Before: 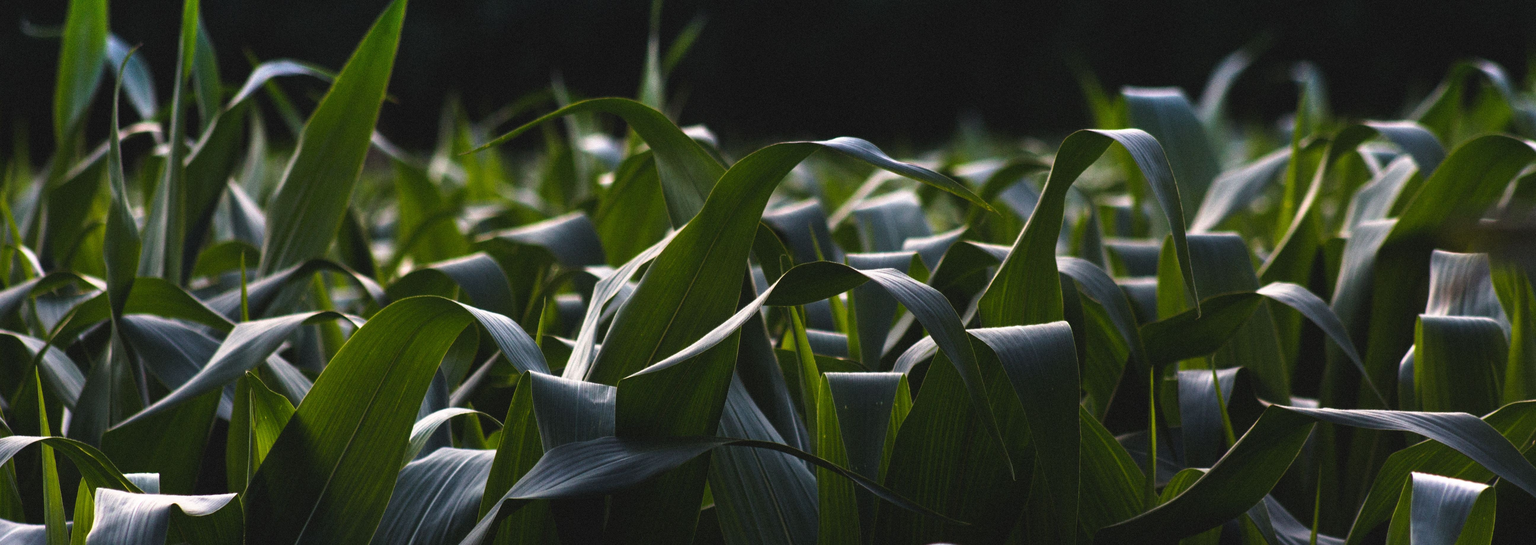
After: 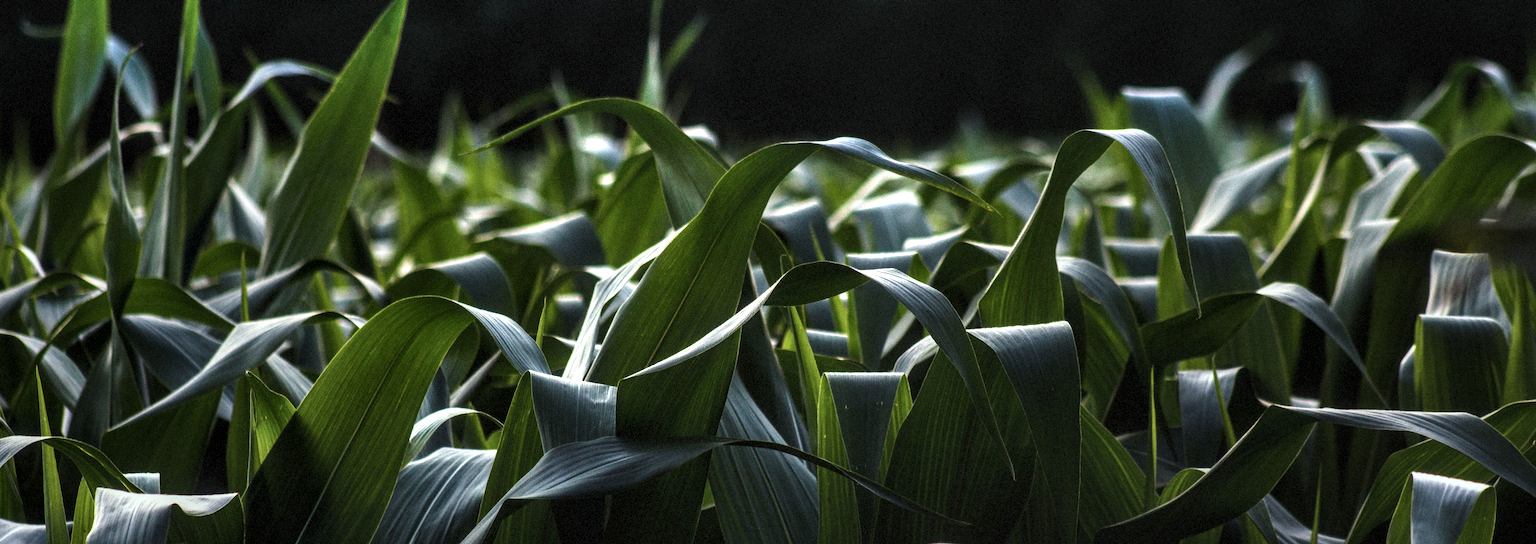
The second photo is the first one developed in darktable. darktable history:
base curve: curves: ch0 [(0, 0) (0.472, 0.508) (1, 1)]
vignetting: fall-off start 16.85%, fall-off radius 100.26%, brightness -0.301, saturation -0.049, center (-0.034, 0.155), width/height ratio 0.715
color correction: highlights a* -6.58, highlights b* 0.423
local contrast: highlights 65%, shadows 54%, detail 168%, midtone range 0.518
tone equalizer: on, module defaults
